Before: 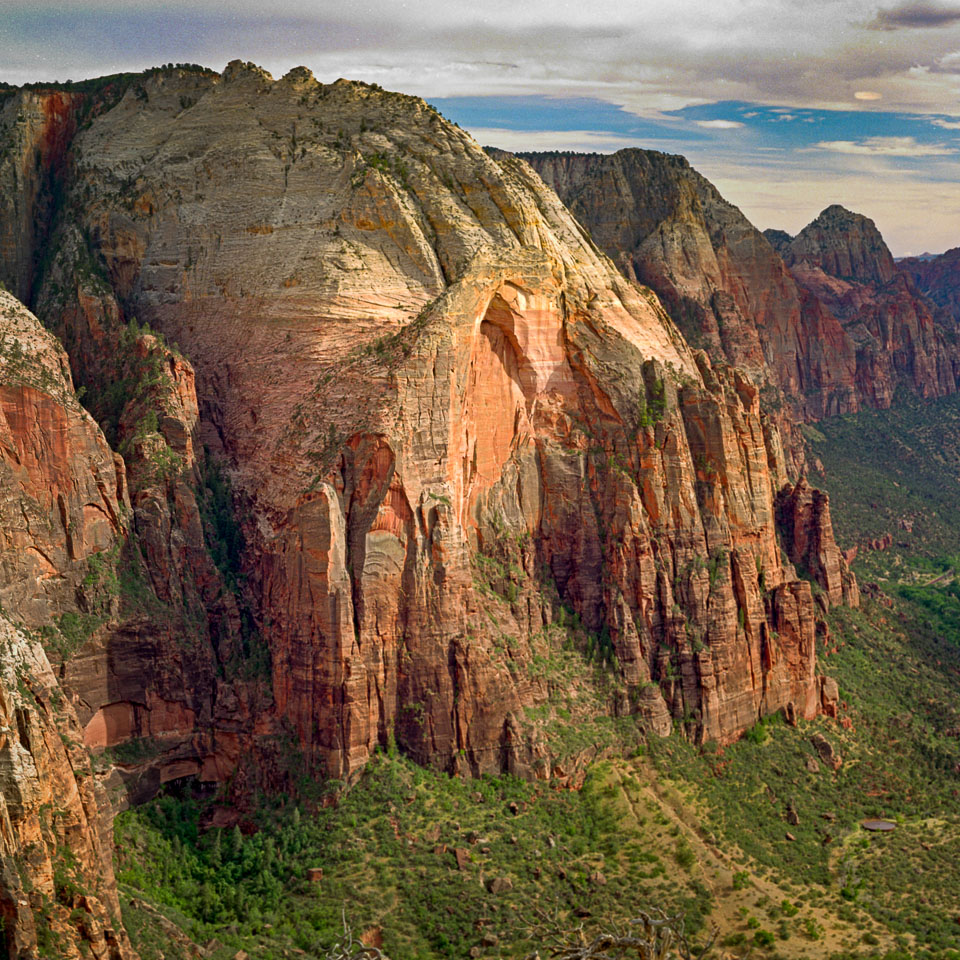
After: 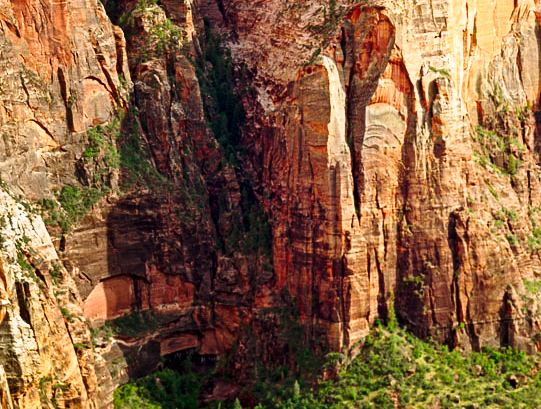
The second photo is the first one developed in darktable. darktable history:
crop: top 44.483%, right 43.593%, bottom 12.892%
tone equalizer: -8 EV -0.417 EV, -7 EV -0.389 EV, -6 EV -0.333 EV, -5 EV -0.222 EV, -3 EV 0.222 EV, -2 EV 0.333 EV, -1 EV 0.389 EV, +0 EV 0.417 EV, edges refinement/feathering 500, mask exposure compensation -1.57 EV, preserve details no
base curve: curves: ch0 [(0, 0) (0.028, 0.03) (0.121, 0.232) (0.46, 0.748) (0.859, 0.968) (1, 1)], preserve colors none
